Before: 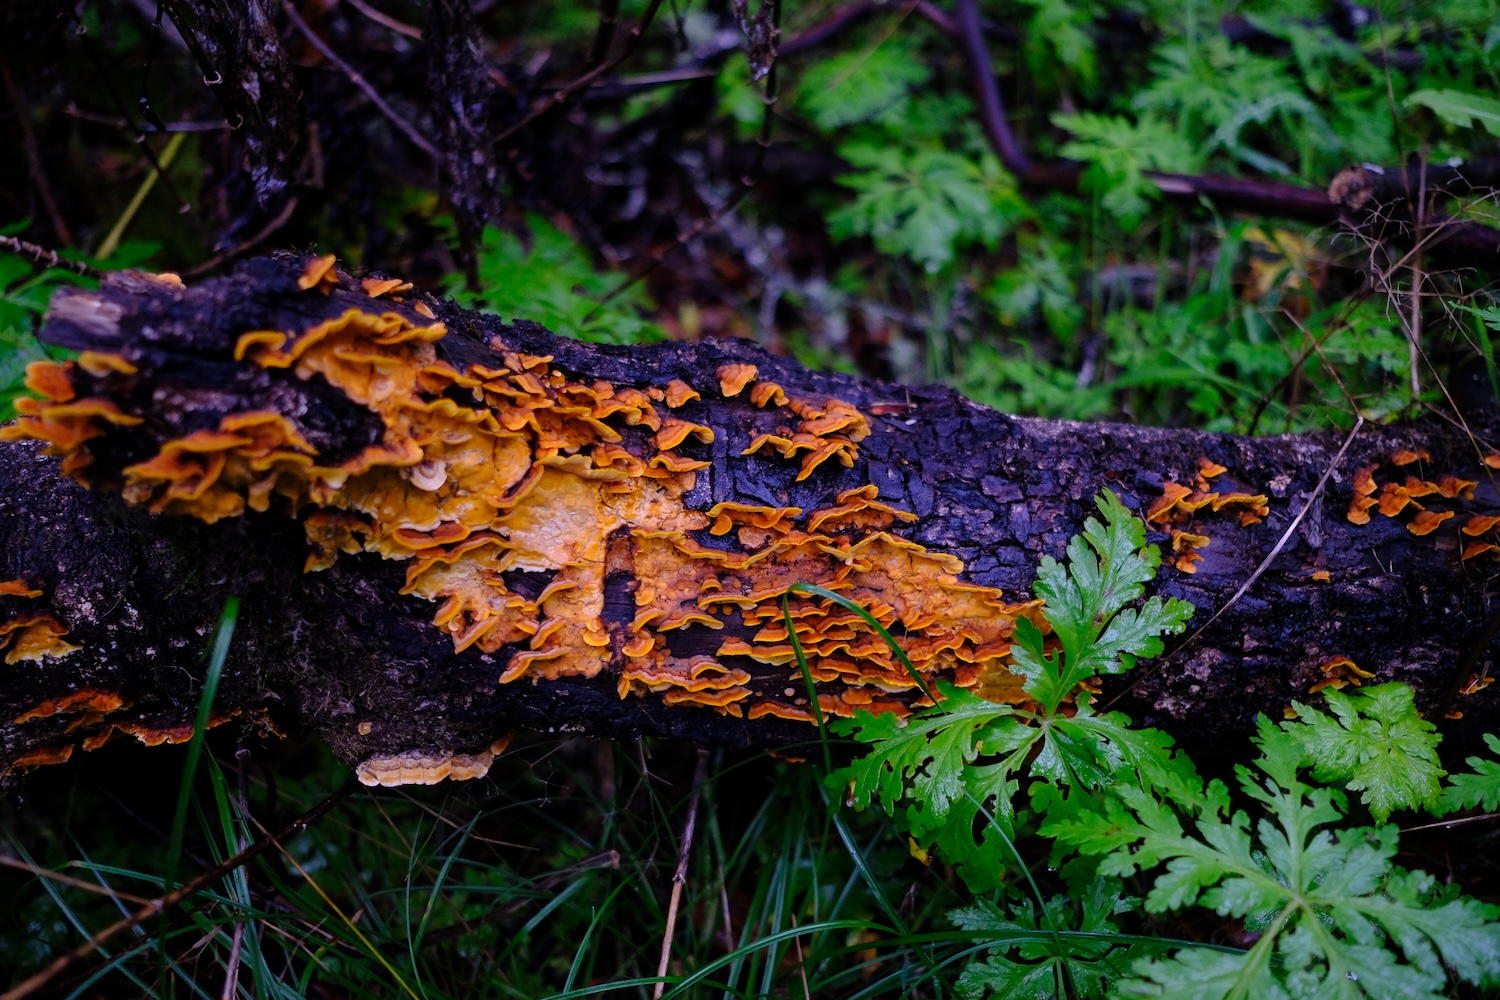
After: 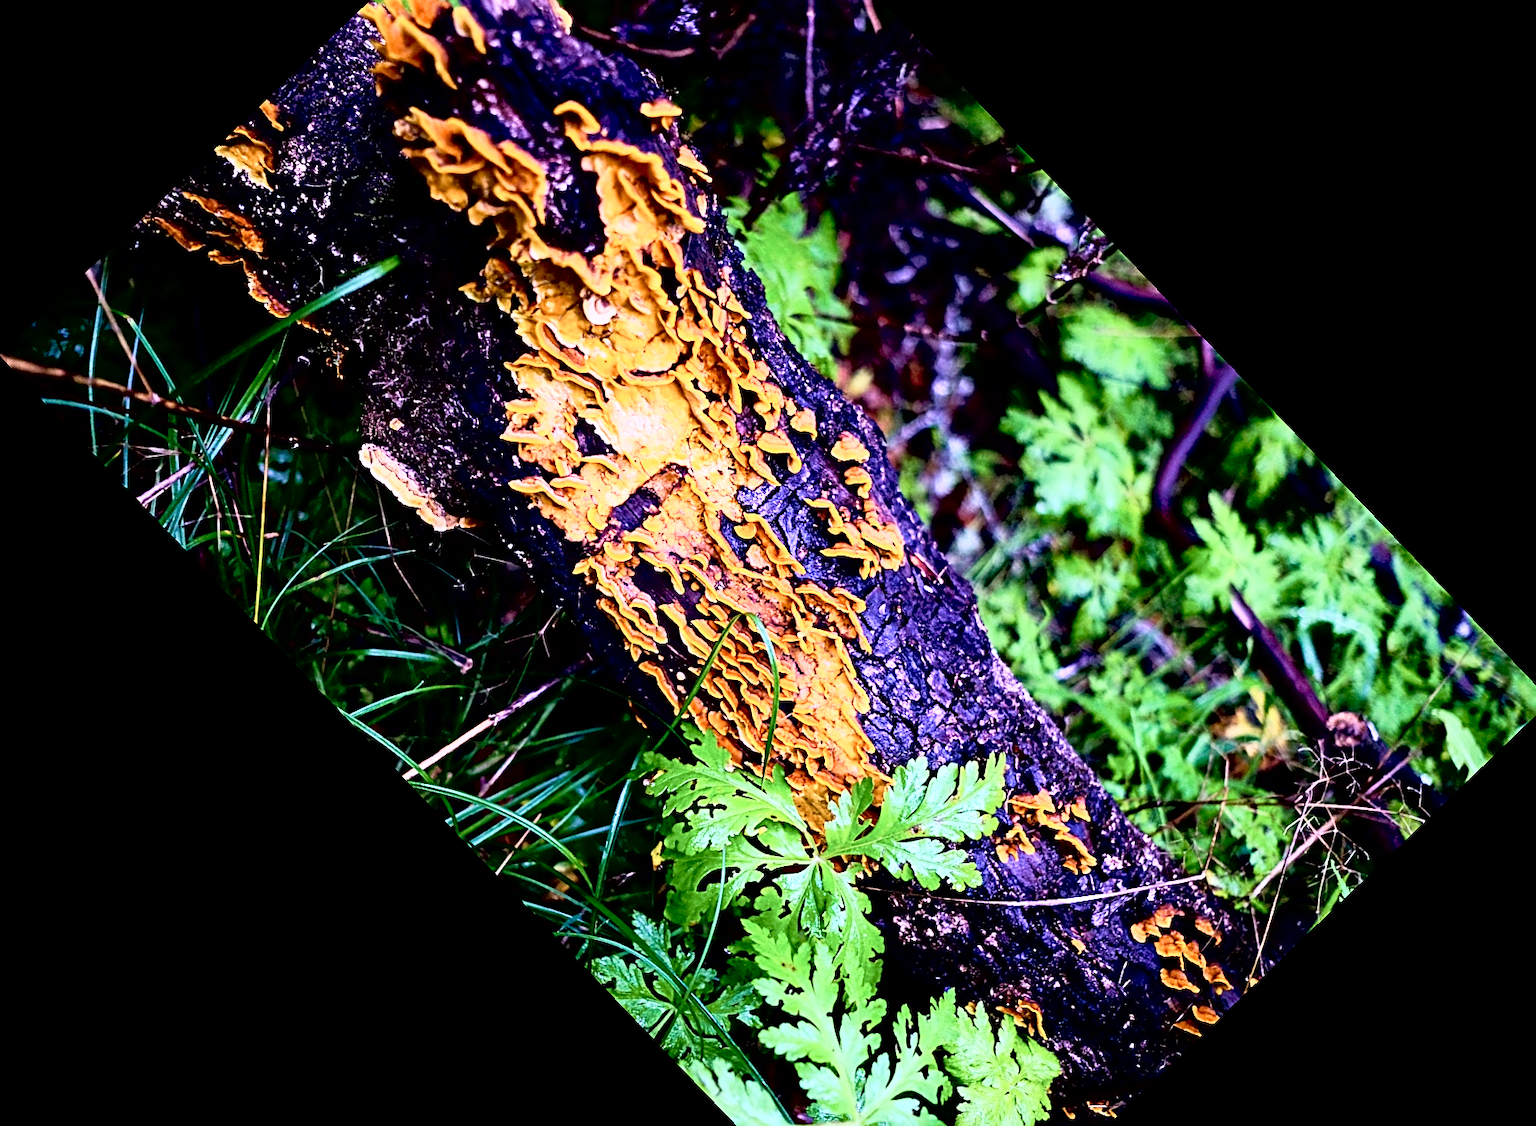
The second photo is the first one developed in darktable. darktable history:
rotate and perspective: rotation 0.174°, lens shift (vertical) 0.013, lens shift (horizontal) 0.019, shear 0.001, automatic cropping original format, crop left 0.007, crop right 0.991, crop top 0.016, crop bottom 0.997
crop and rotate: angle -46.26°, top 16.234%, right 0.912%, bottom 11.704%
exposure: black level correction 0.01, exposure 1 EV, compensate highlight preservation false
sharpen: radius 2.817, amount 0.715
contrast brightness saturation: contrast 0.43, brightness 0.56, saturation -0.19
color zones: curves: ch1 [(0.25, 0.5) (0.747, 0.71)]
velvia: on, module defaults
